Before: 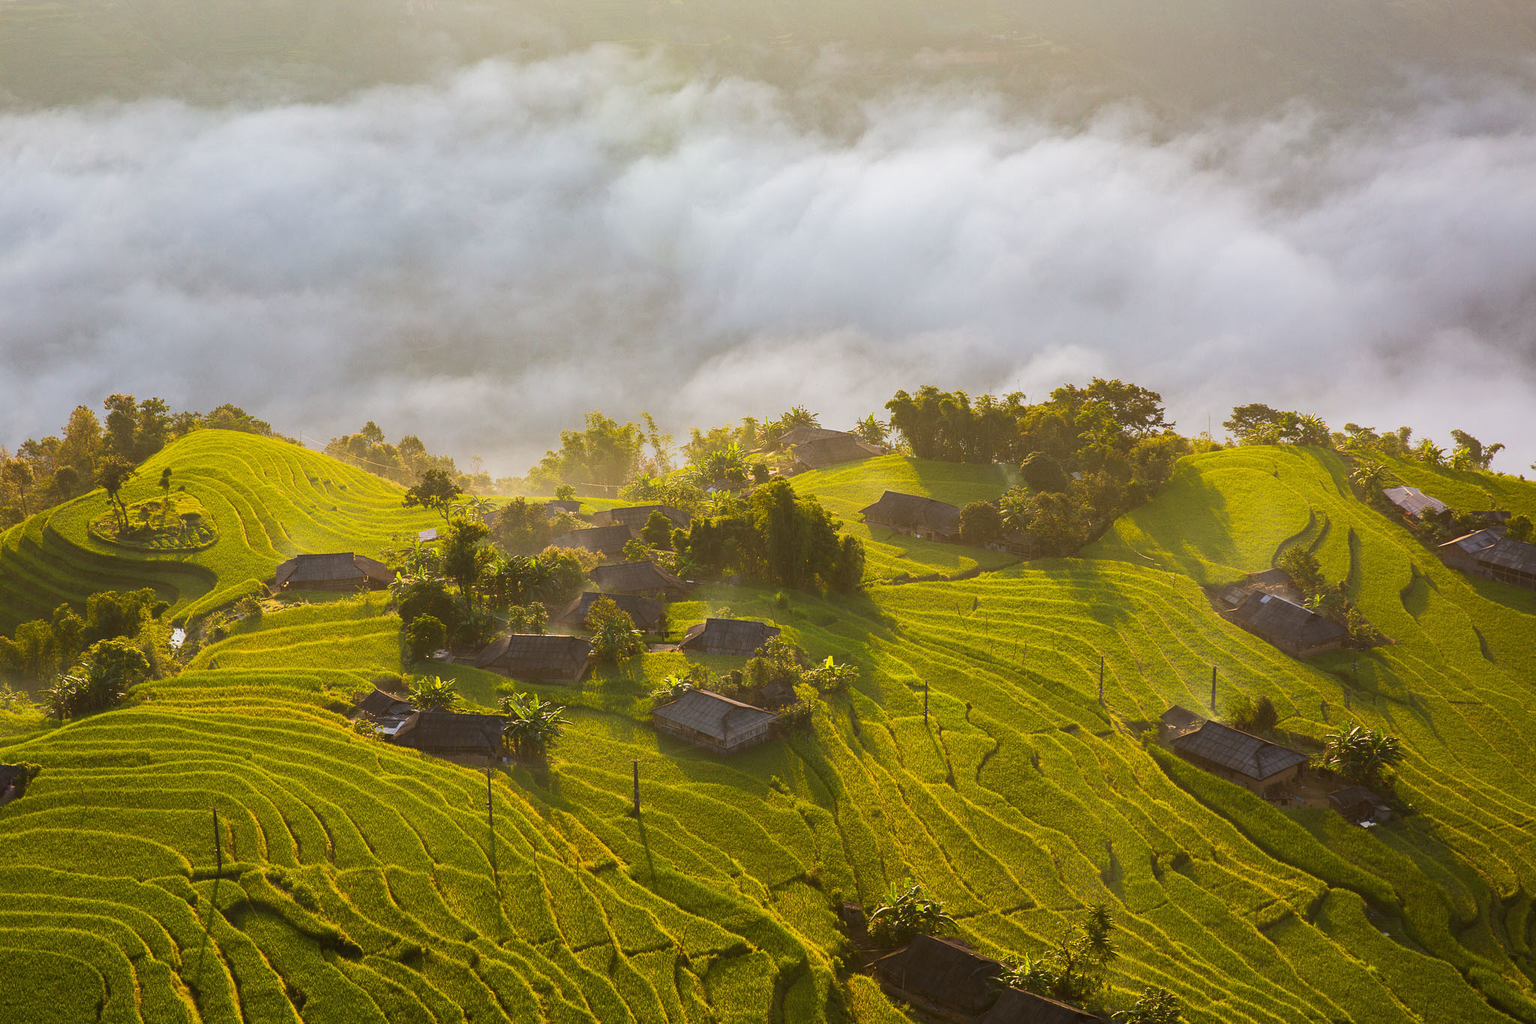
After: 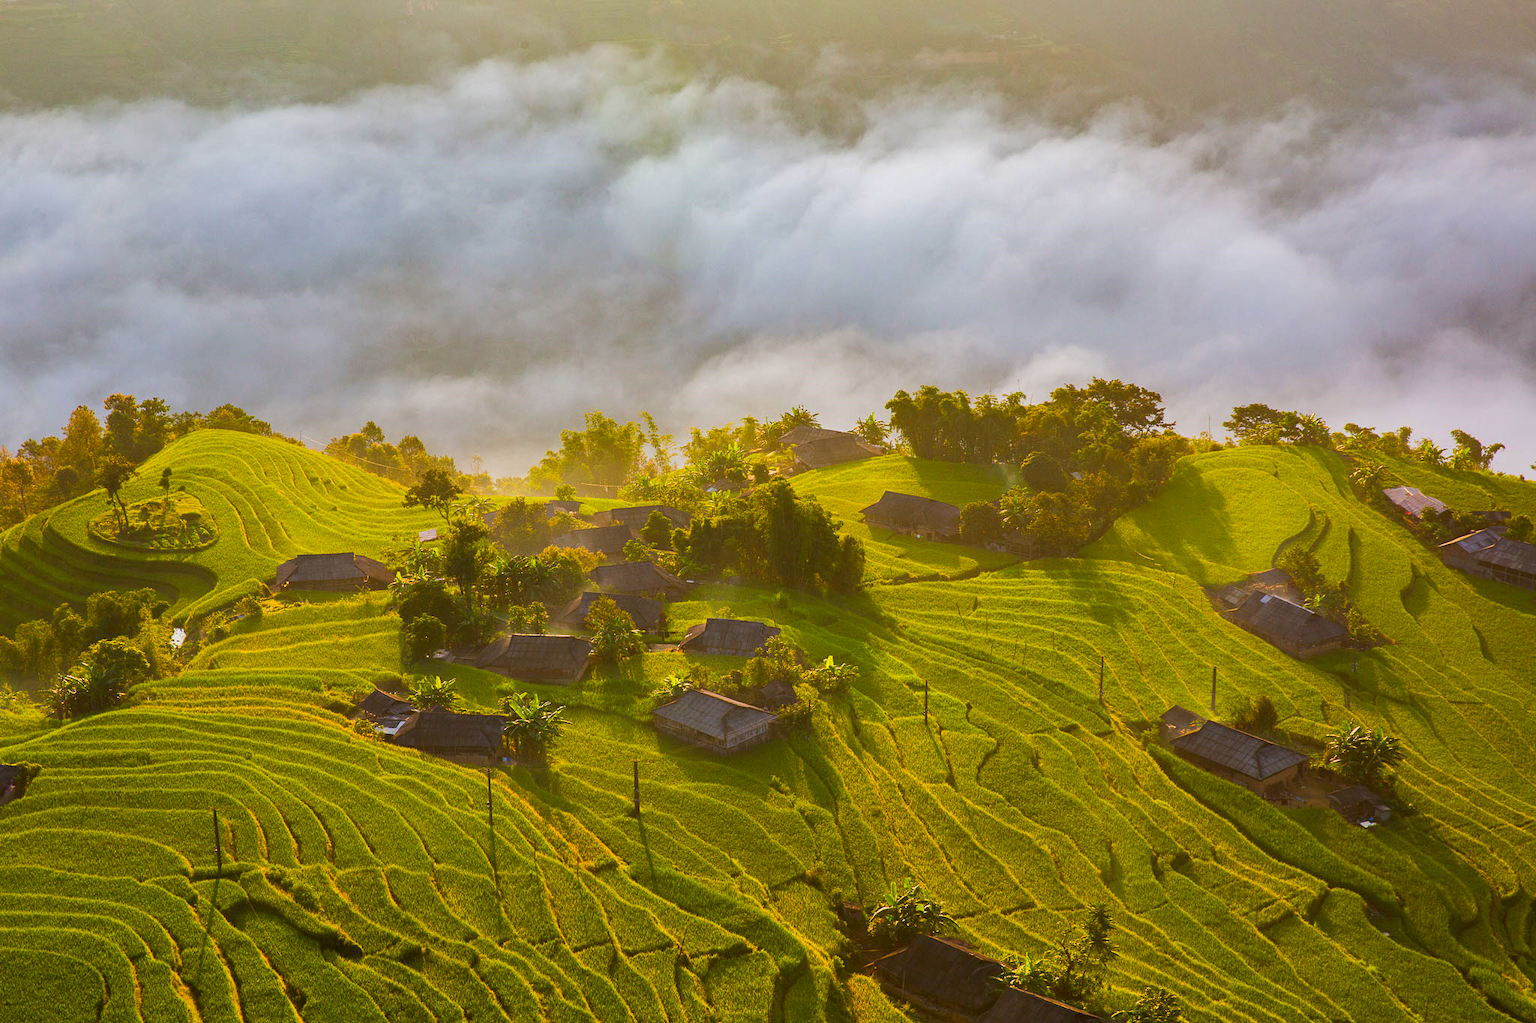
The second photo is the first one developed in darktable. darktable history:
shadows and highlights: shadows color adjustment 97.66%, soften with gaussian
contrast brightness saturation: saturation 0.5
